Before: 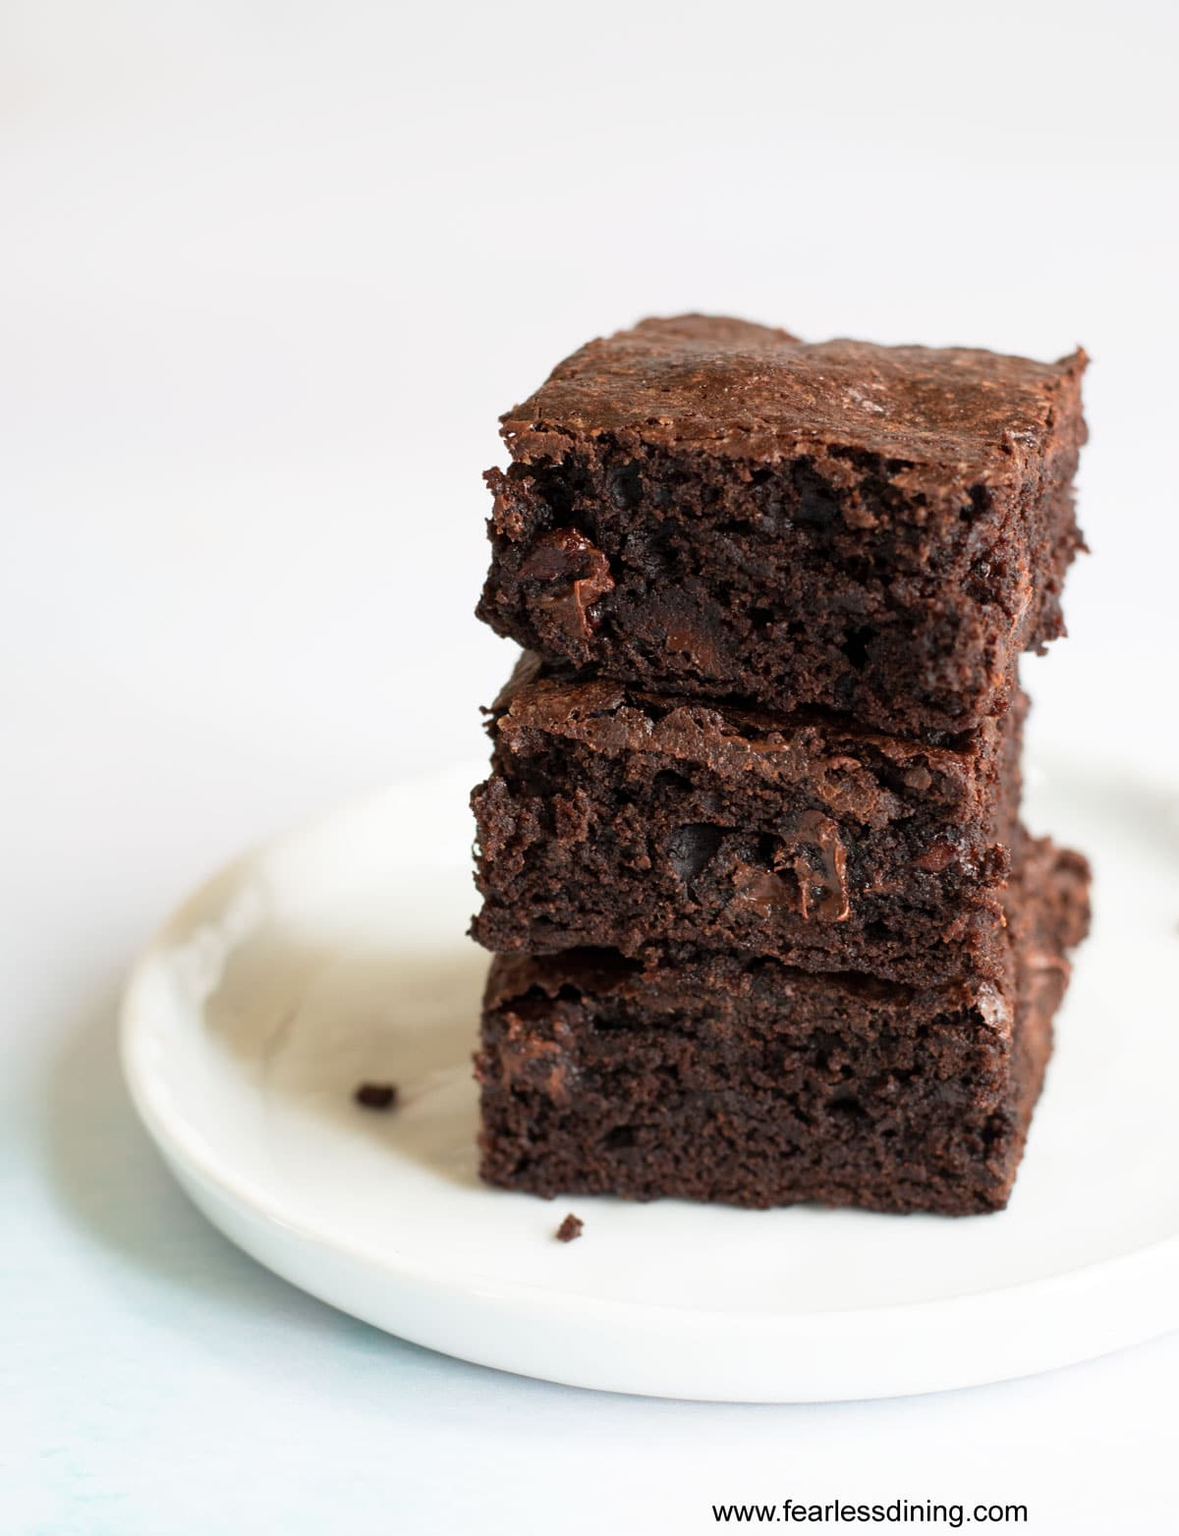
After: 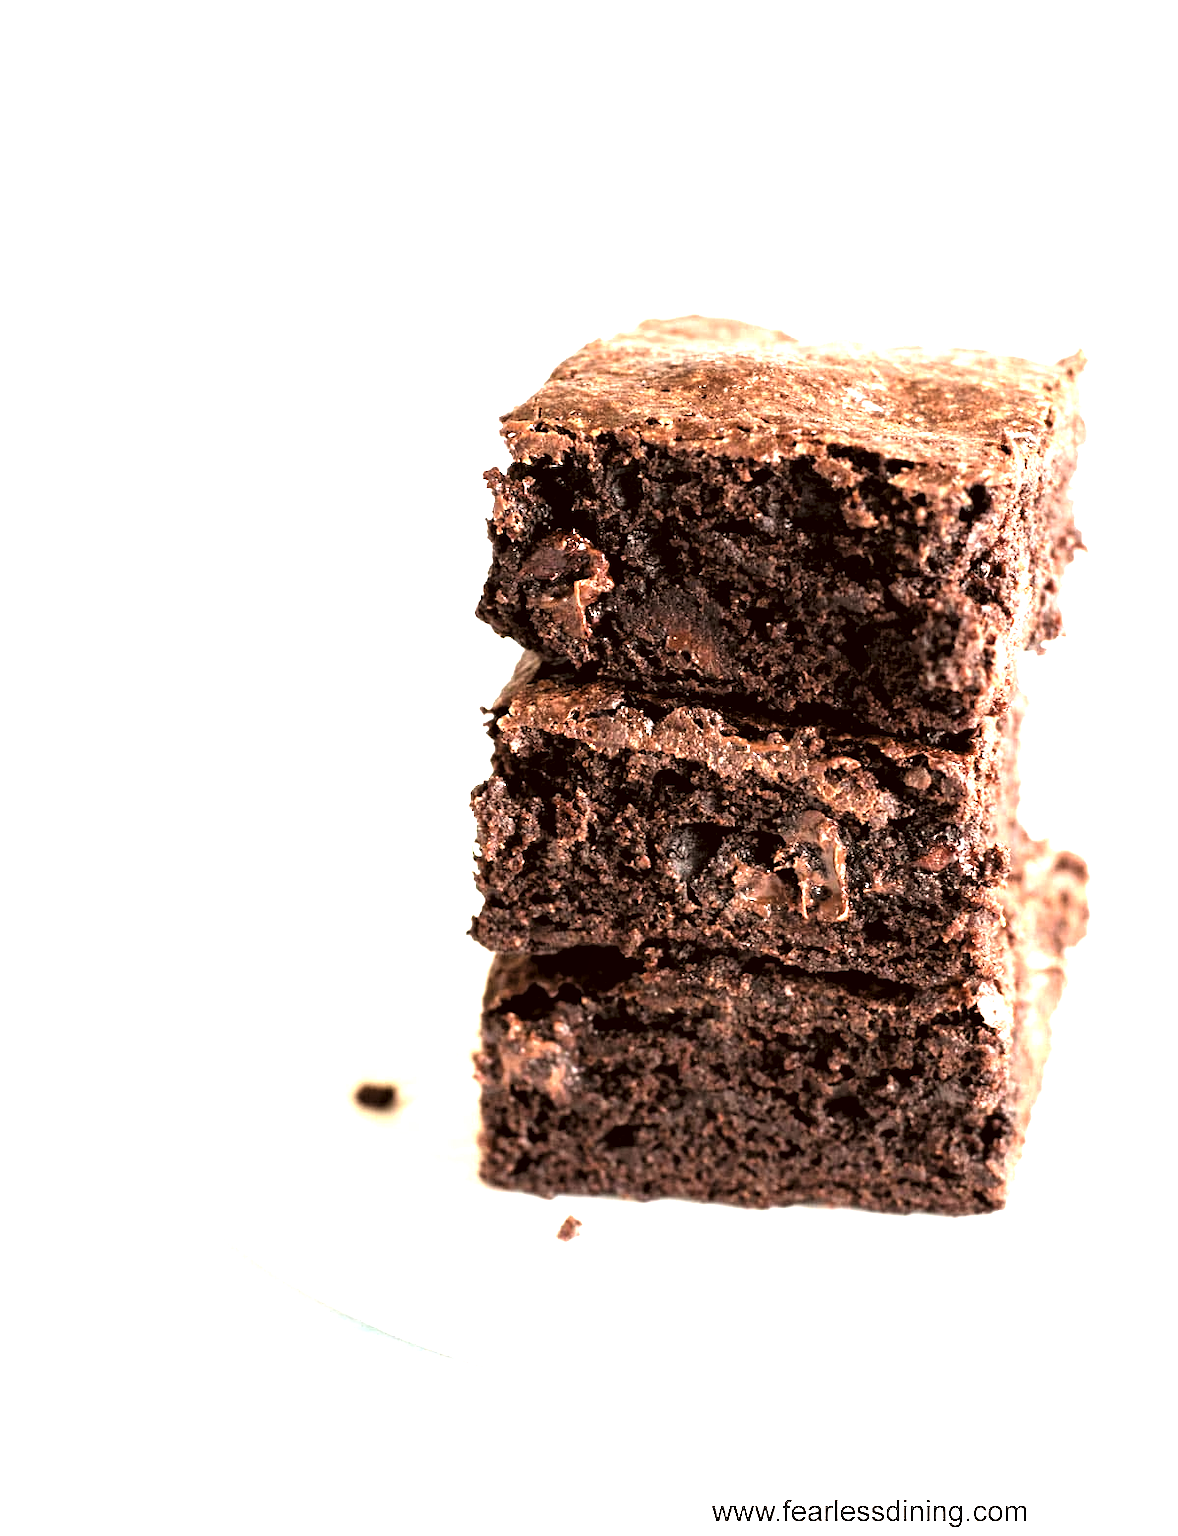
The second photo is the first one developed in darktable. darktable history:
exposure: black level correction 0, exposure 1.936 EV, compensate highlight preservation false
color correction: highlights a* 6.3, highlights b* 8.02, shadows a* 5.56, shadows b* 7.52, saturation 0.876
local contrast: mode bilateral grid, contrast 100, coarseness 100, detail 91%, midtone range 0.2
levels: levels [0.182, 0.542, 0.902]
